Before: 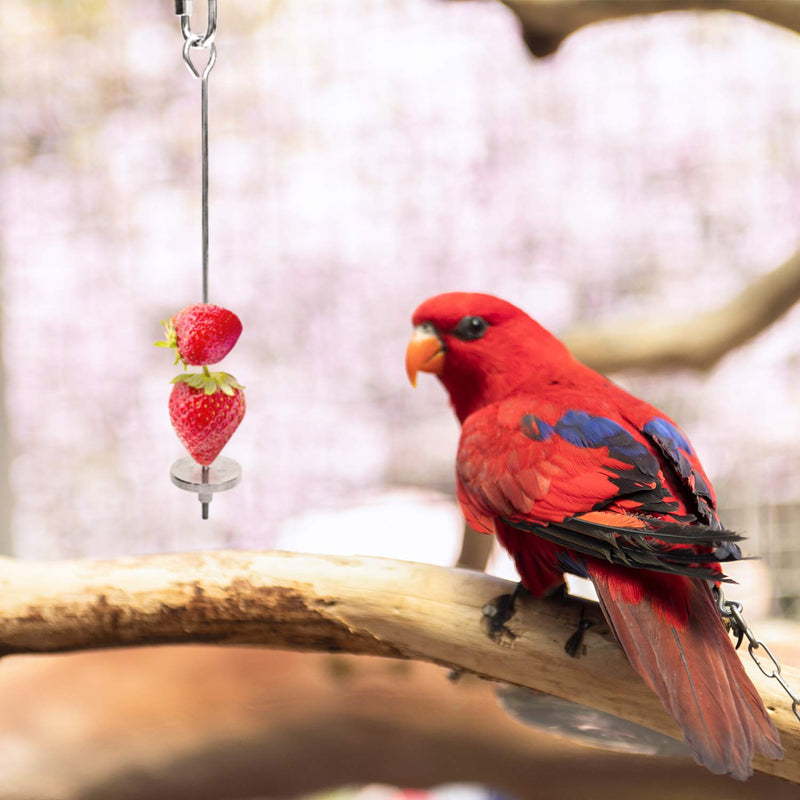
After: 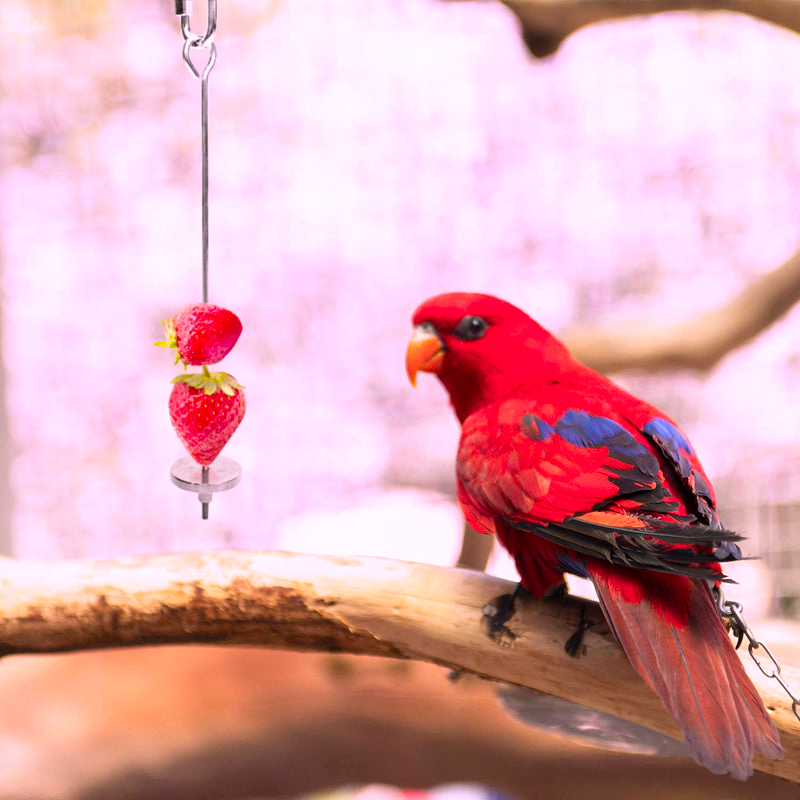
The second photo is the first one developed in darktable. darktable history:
color correction: highlights a* 3.22, highlights b* 1.93, saturation 1.19
white balance: red 1.066, blue 1.119
